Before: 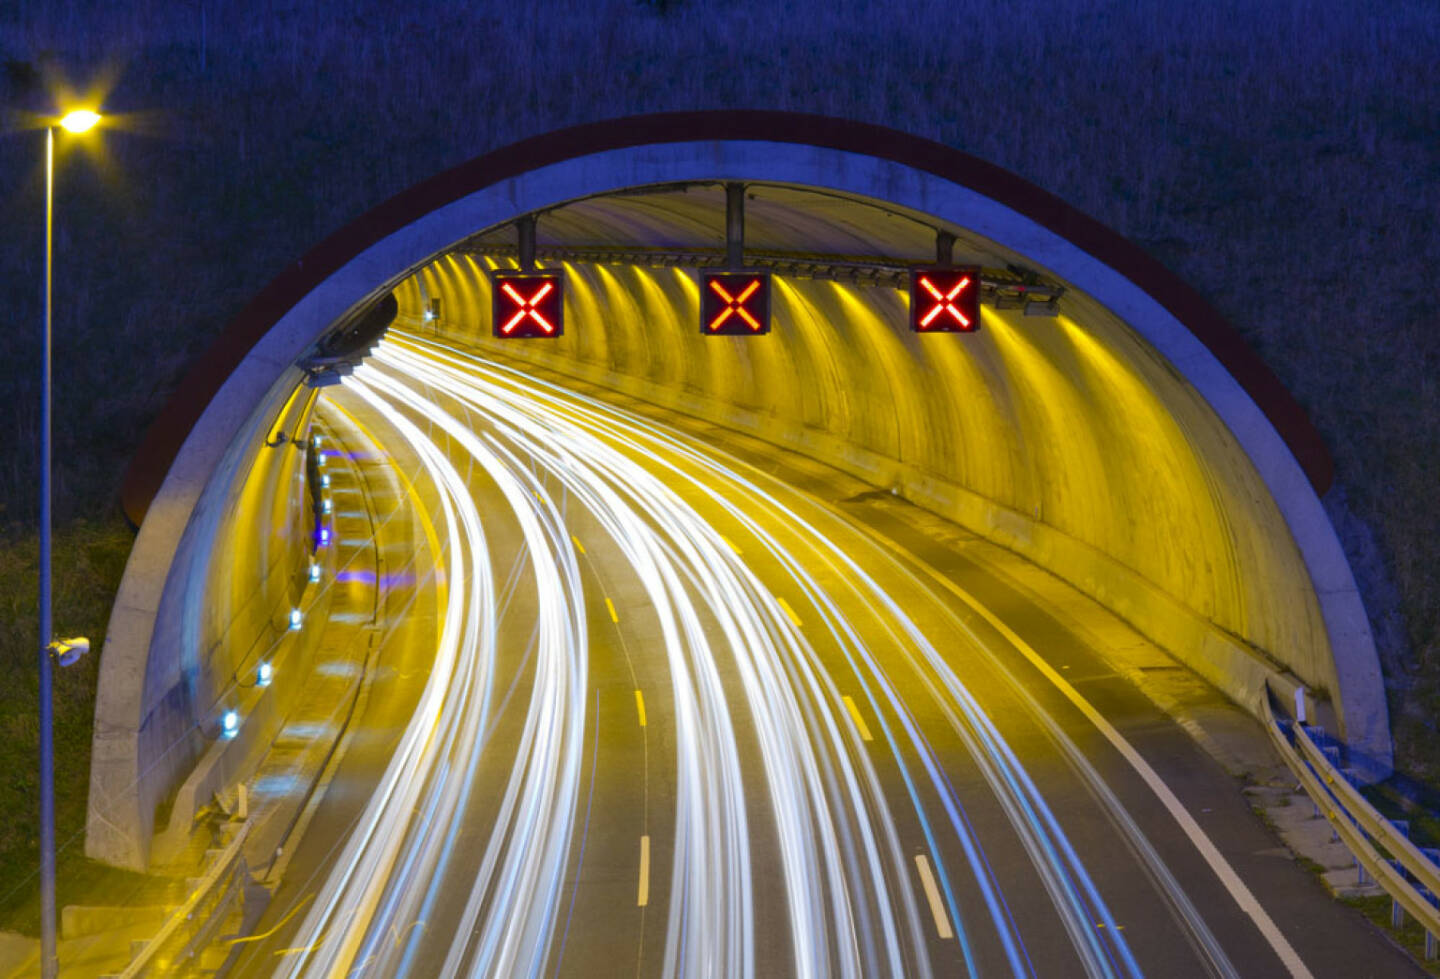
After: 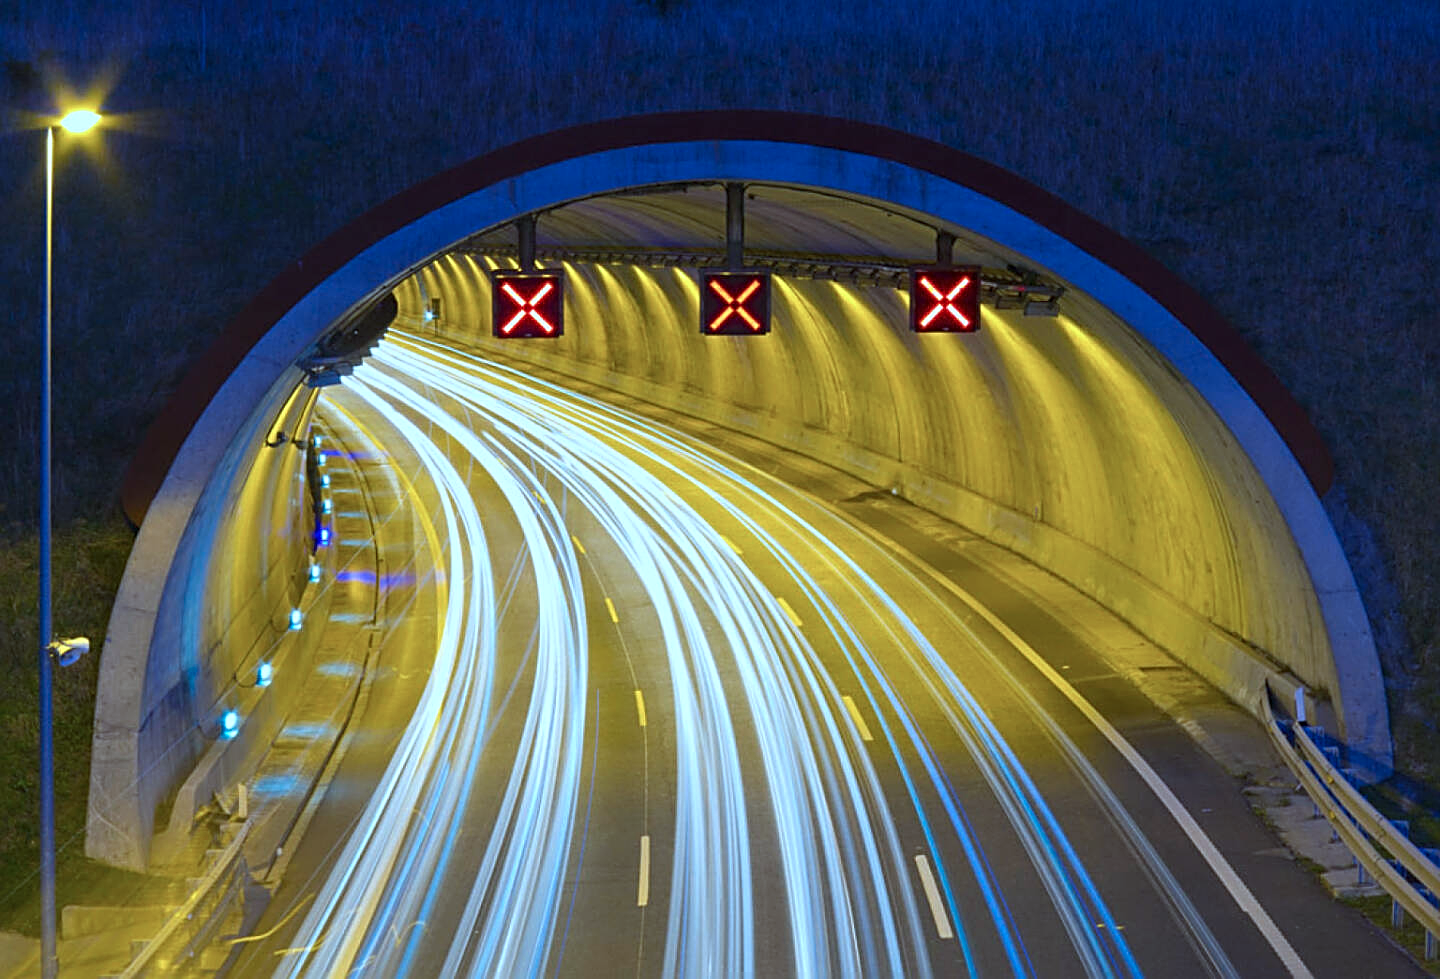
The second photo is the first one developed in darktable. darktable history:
color zones: curves: ch0 [(0, 0.5) (0.143, 0.5) (0.286, 0.5) (0.429, 0.5) (0.571, 0.5) (0.714, 0.476) (0.857, 0.5) (1, 0.5)]; ch2 [(0, 0.5) (0.143, 0.5) (0.286, 0.5) (0.429, 0.5) (0.571, 0.5) (0.714, 0.487) (0.857, 0.5) (1, 0.5)]
sharpen: radius 2.584, amount 0.688
color correction: highlights a* -9.73, highlights b* -21.22
